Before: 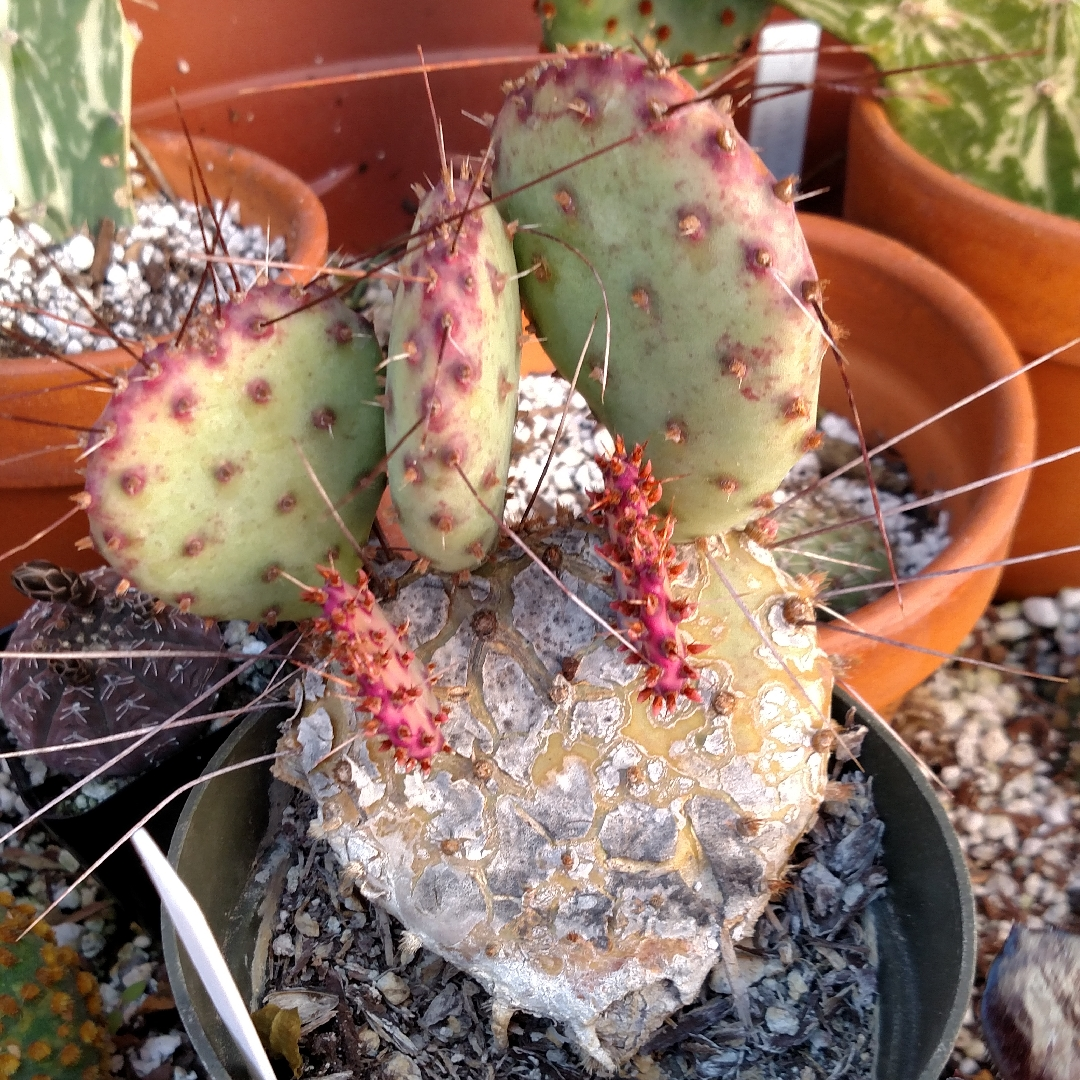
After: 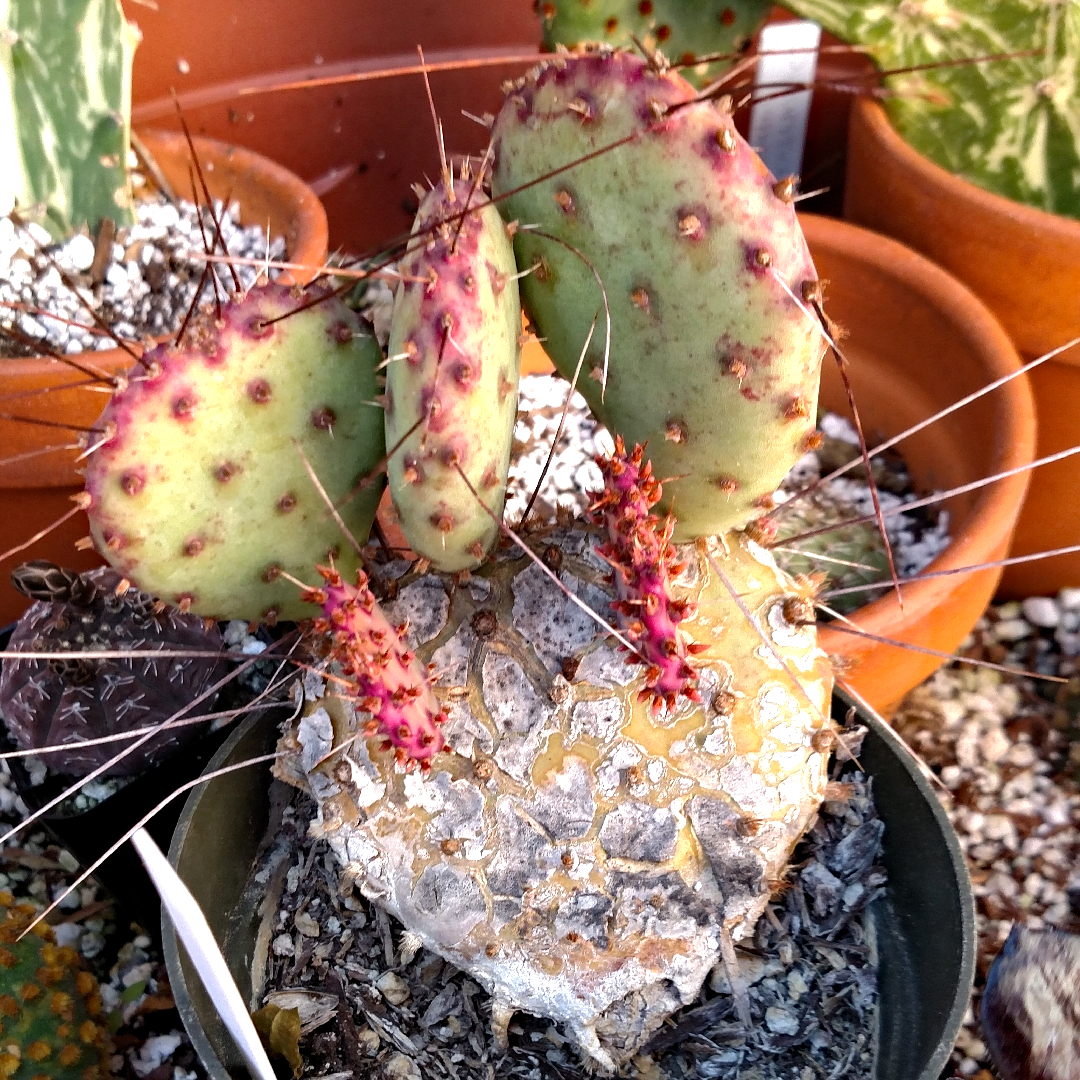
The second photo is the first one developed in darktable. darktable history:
haze removal: strength 0.29, distance 0.25, compatibility mode true, adaptive false
tone equalizer: -8 EV -0.417 EV, -7 EV -0.389 EV, -6 EV -0.333 EV, -5 EV -0.222 EV, -3 EV 0.222 EV, -2 EV 0.333 EV, -1 EV 0.389 EV, +0 EV 0.417 EV, edges refinement/feathering 500, mask exposure compensation -1.57 EV, preserve details no
